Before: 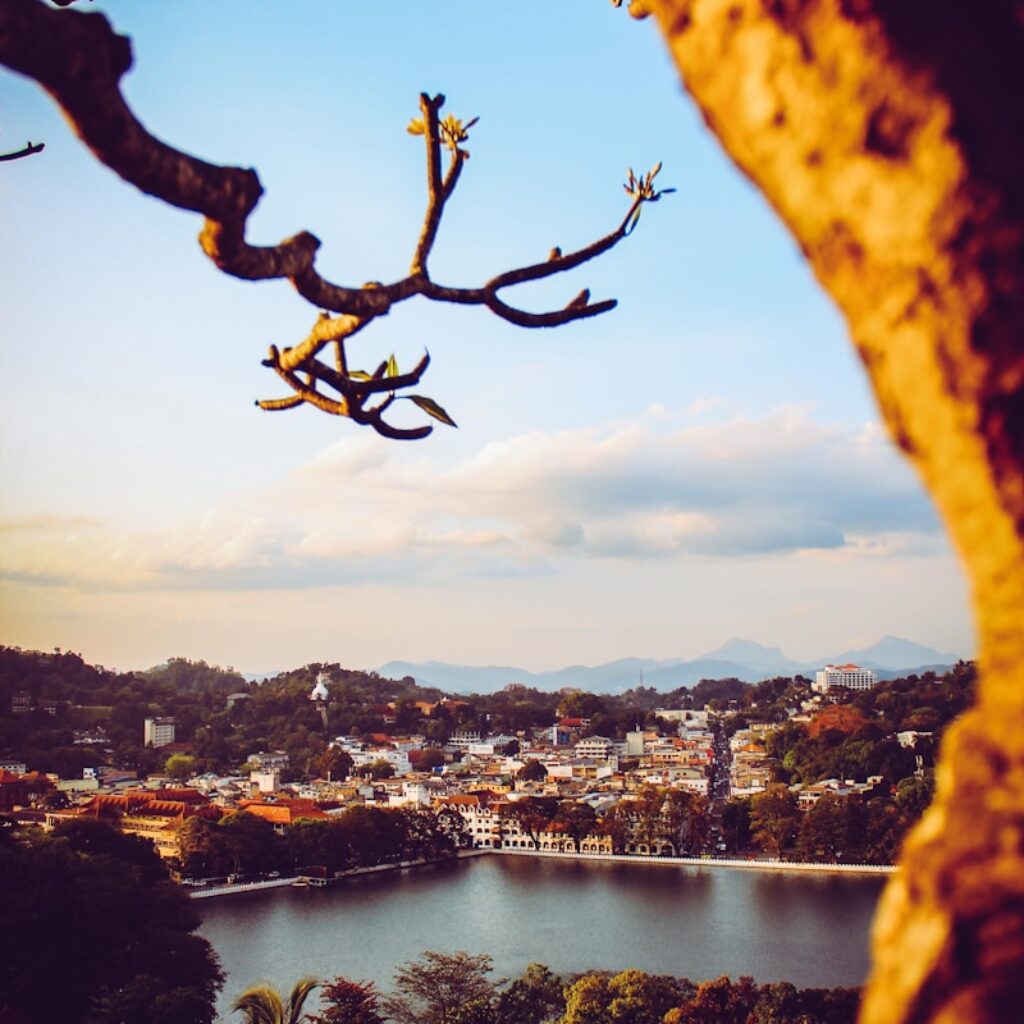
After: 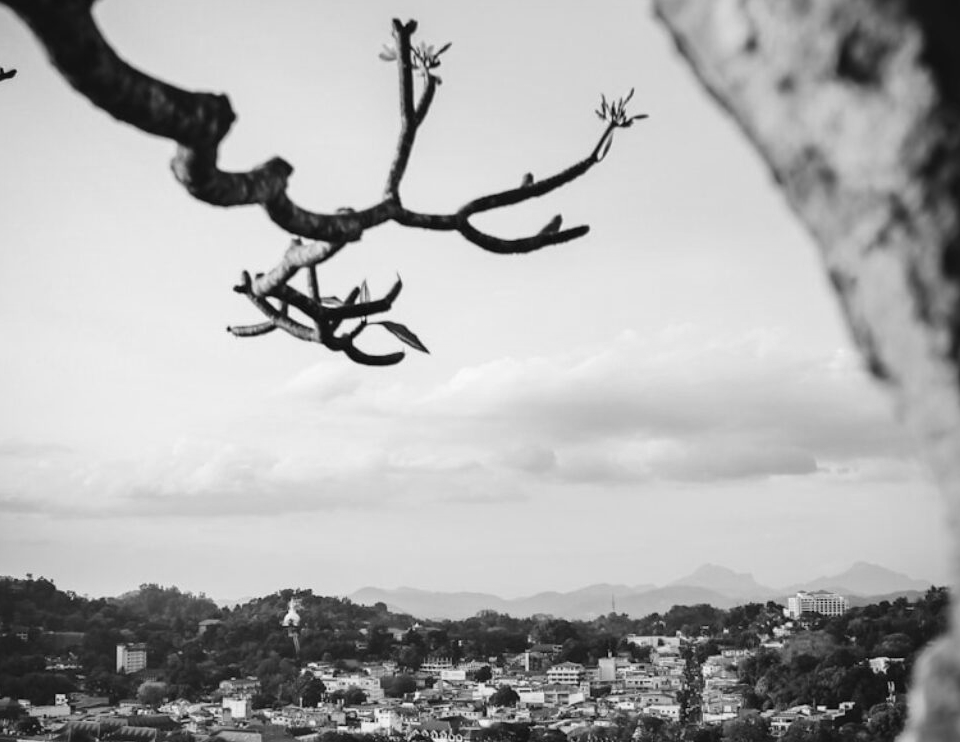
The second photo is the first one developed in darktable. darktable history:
crop: left 2.737%, top 7.287%, right 3.421%, bottom 20.179%
monochrome: a 16.01, b -2.65, highlights 0.52
